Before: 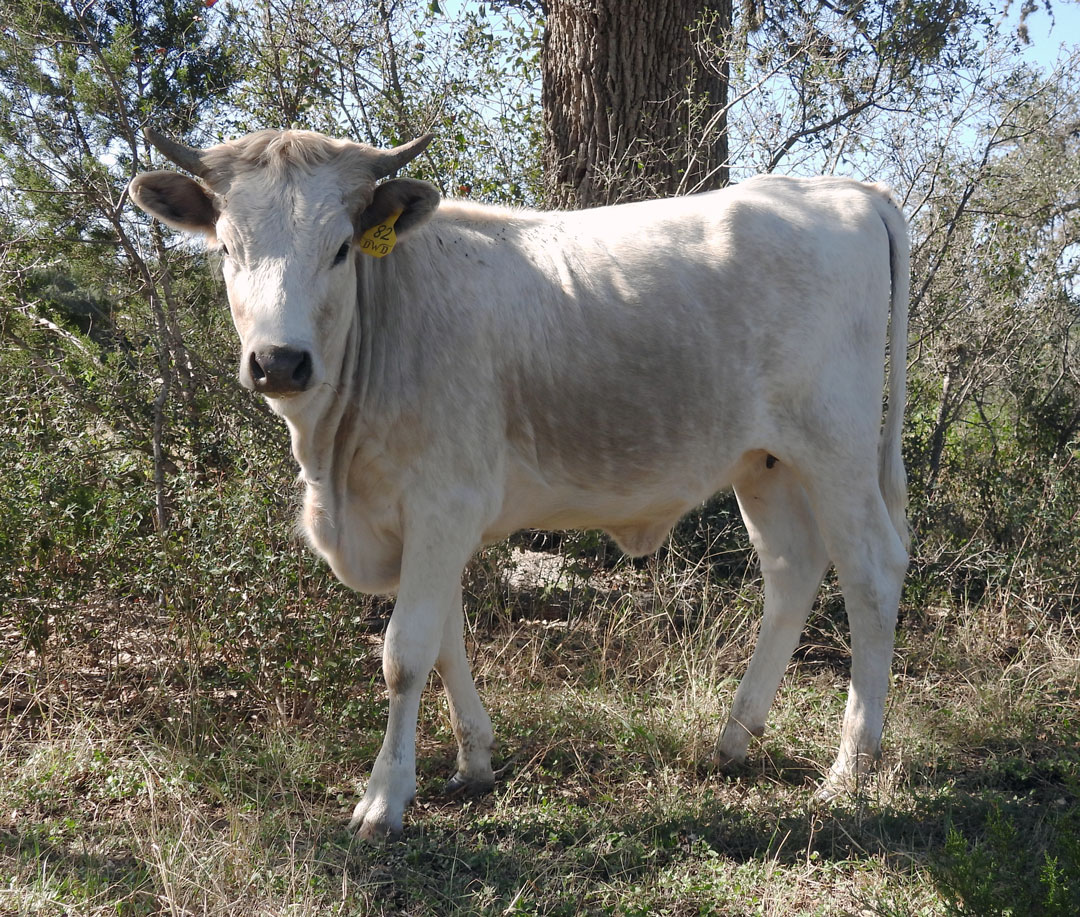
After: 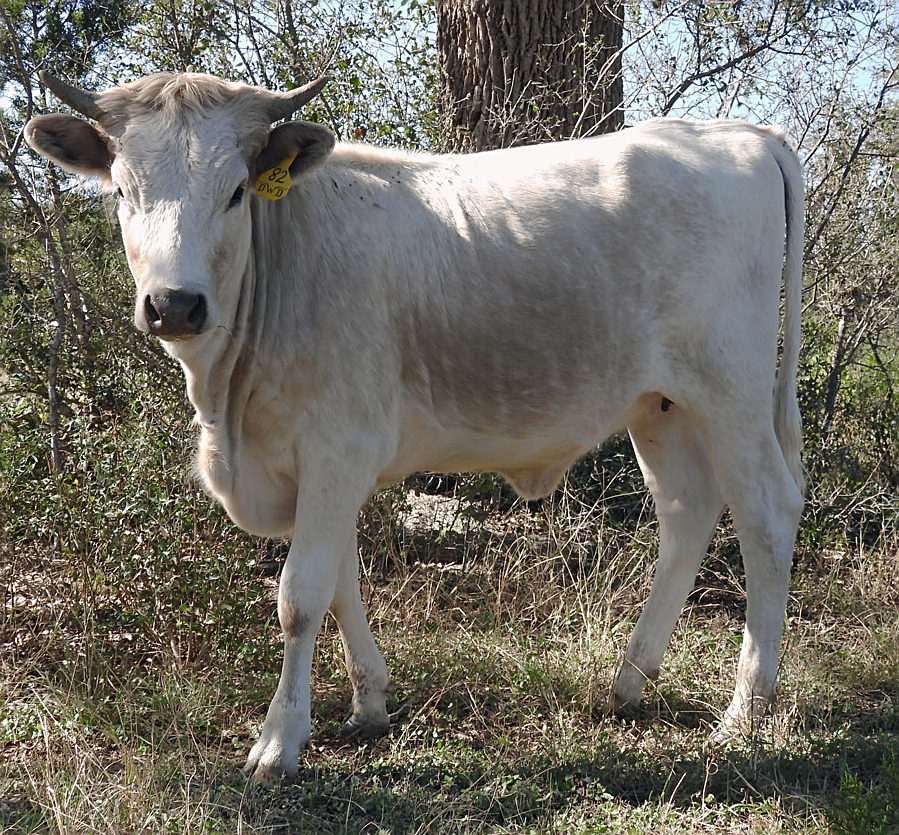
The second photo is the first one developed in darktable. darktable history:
crop: left 9.761%, top 6.324%, right 6.991%, bottom 2.539%
sharpen: on, module defaults
tone equalizer: smoothing diameter 24.96%, edges refinement/feathering 11.34, preserve details guided filter
contrast brightness saturation: contrast -0.019, brightness -0.013, saturation 0.029
